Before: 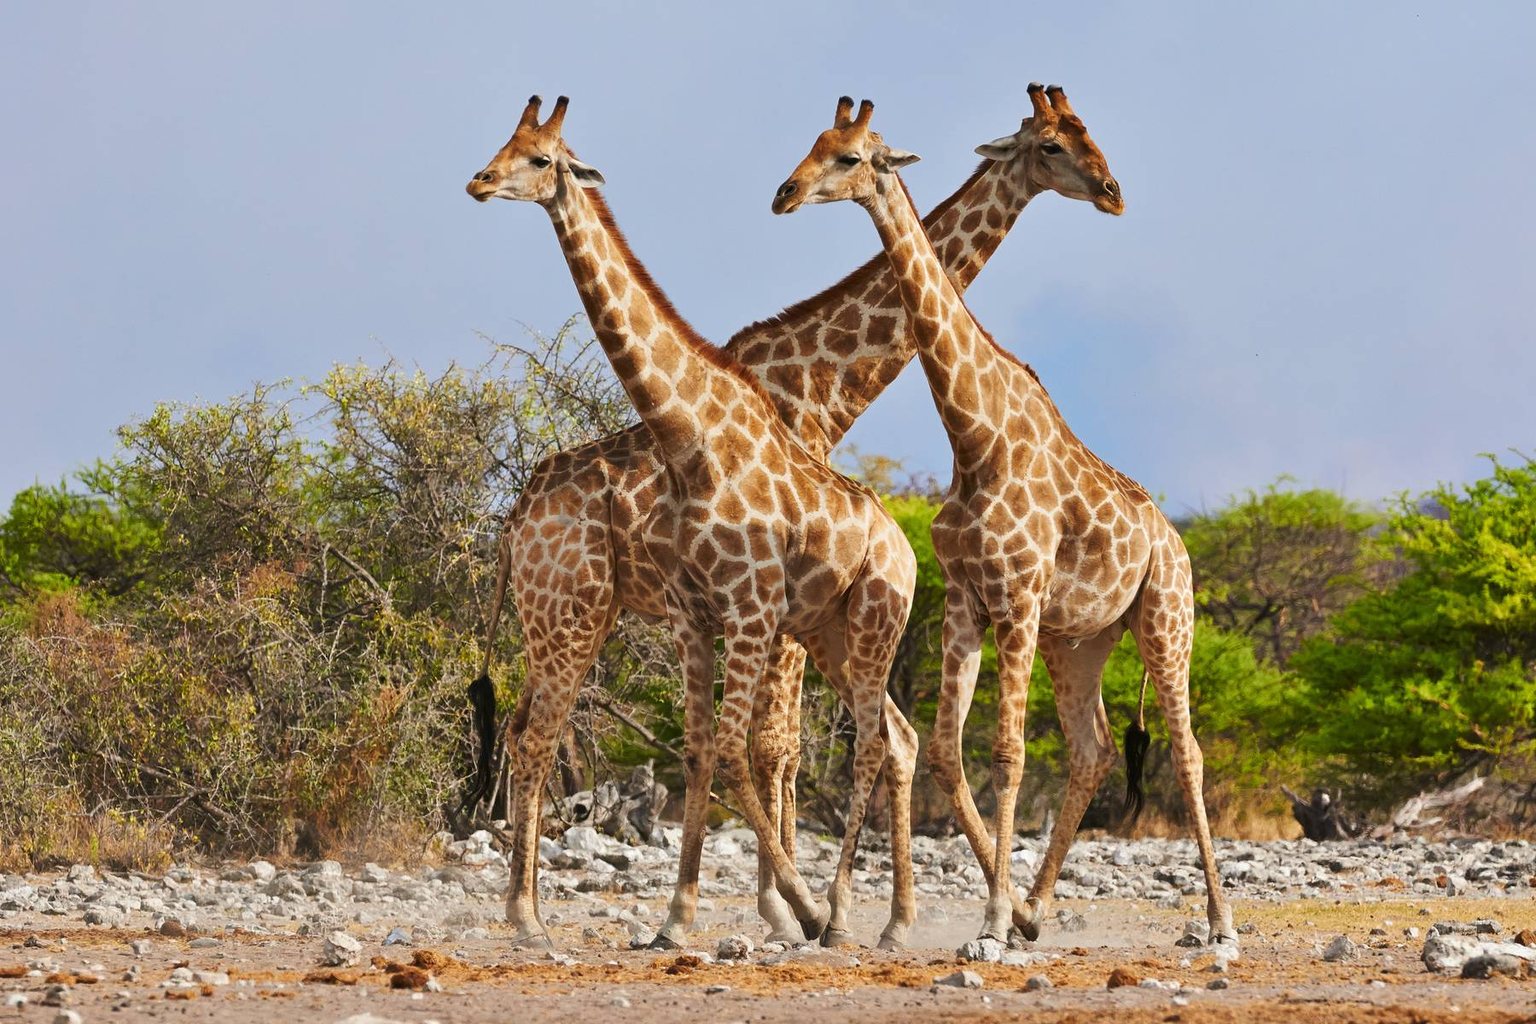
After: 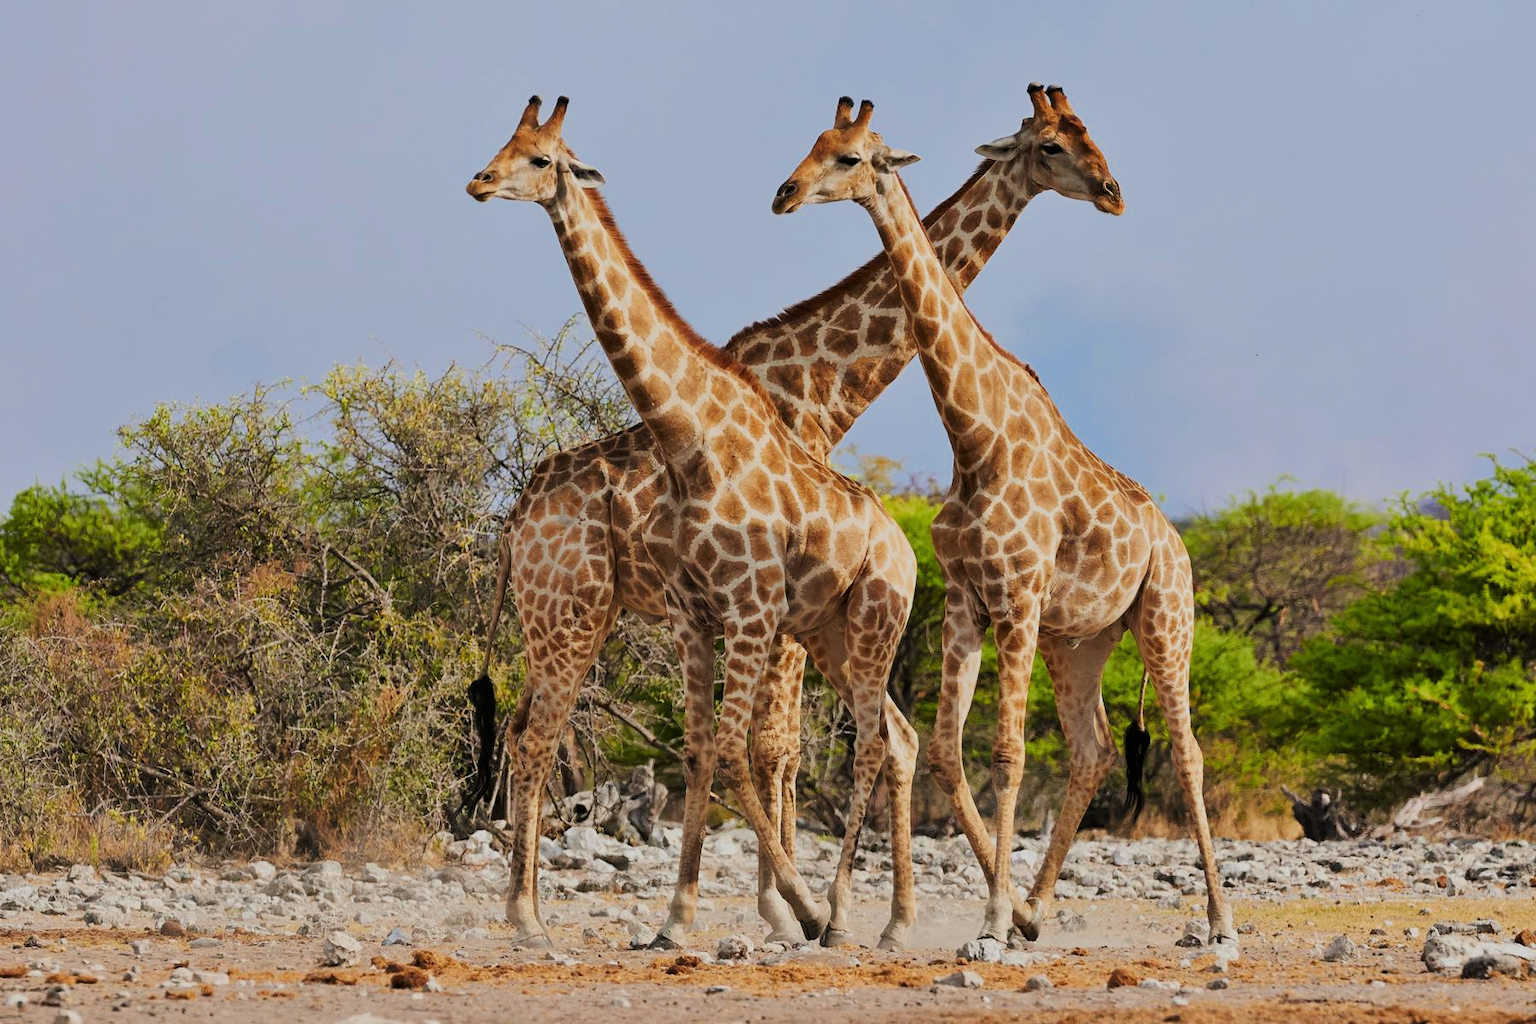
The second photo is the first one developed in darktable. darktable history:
filmic rgb: black relative exposure -7.65 EV, white relative exposure 4.56 EV, threshold 2.99 EV, hardness 3.61, color science v6 (2022), enable highlight reconstruction true
